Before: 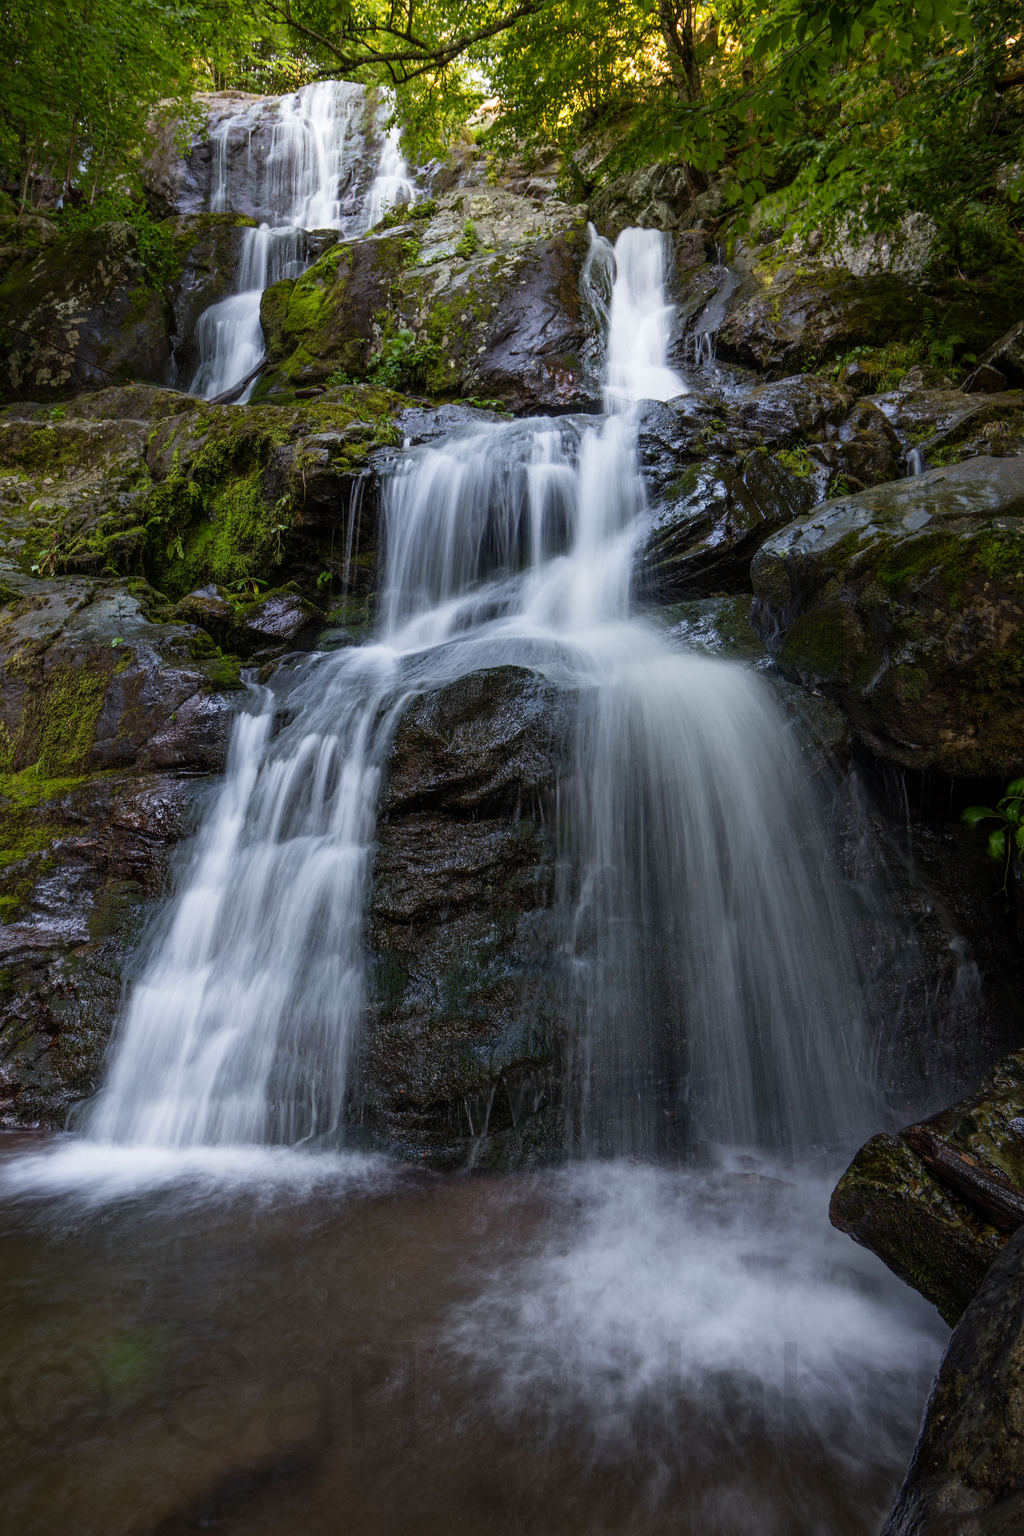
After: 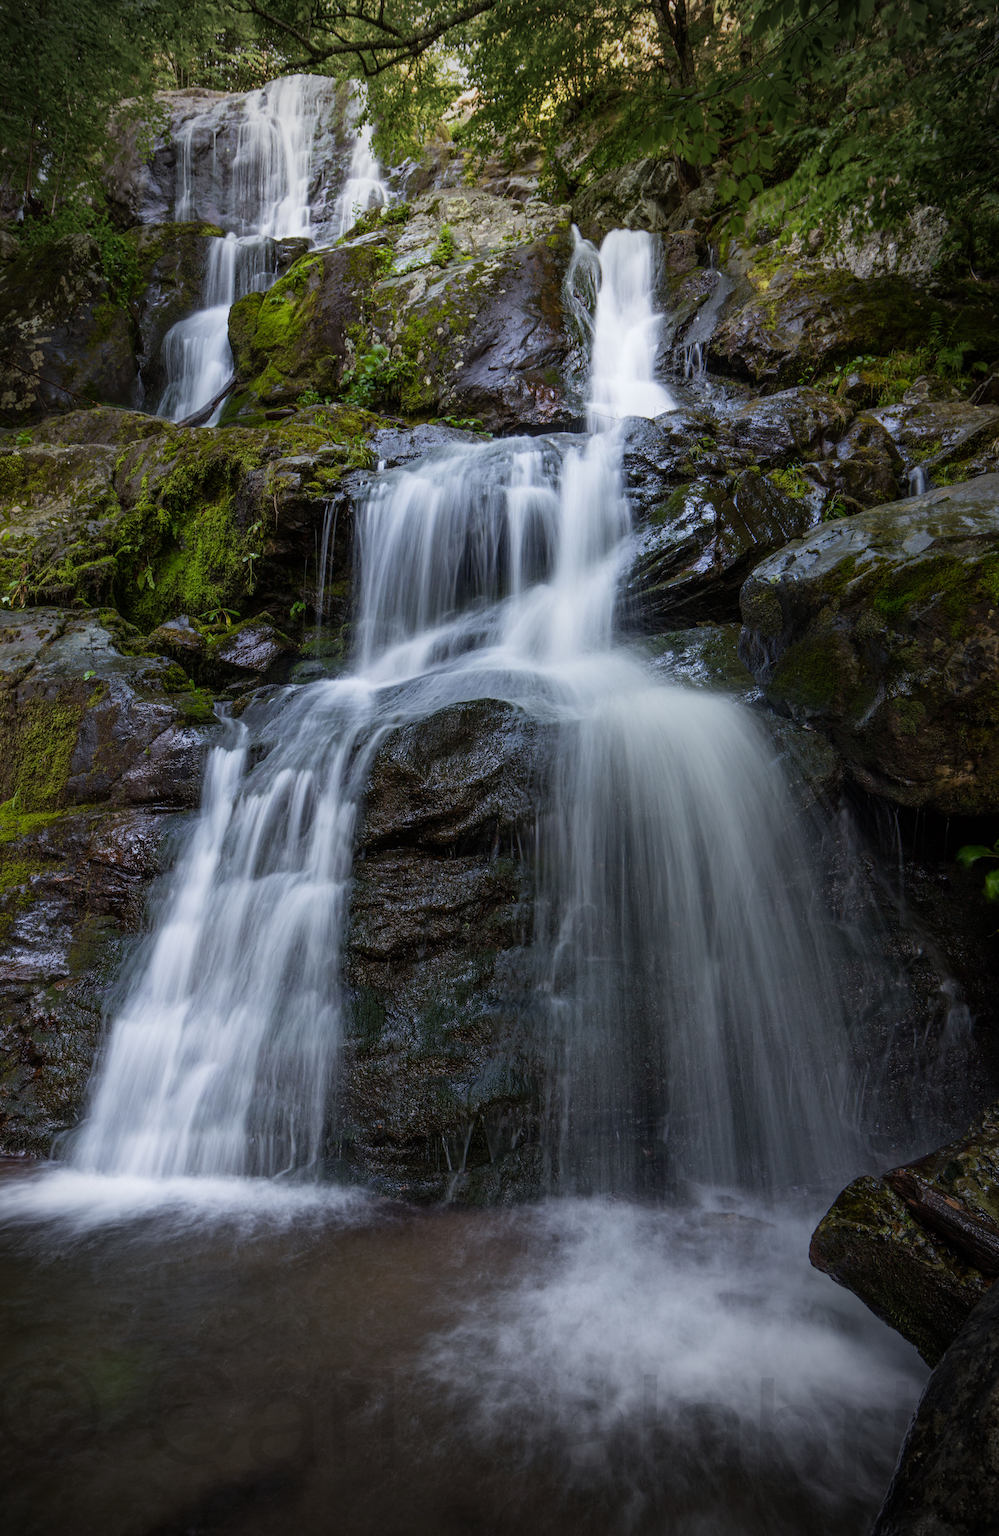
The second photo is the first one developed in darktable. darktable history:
rotate and perspective: rotation 0.074°, lens shift (vertical) 0.096, lens shift (horizontal) -0.041, crop left 0.043, crop right 0.952, crop top 0.024, crop bottom 0.979
vignetting: fall-off start 75%, brightness -0.692, width/height ratio 1.084
